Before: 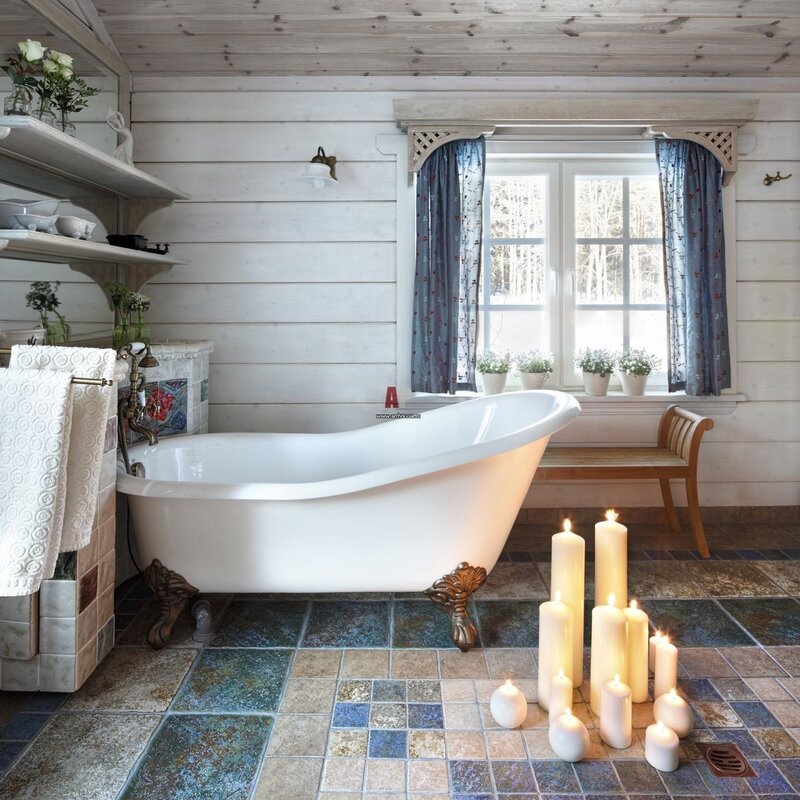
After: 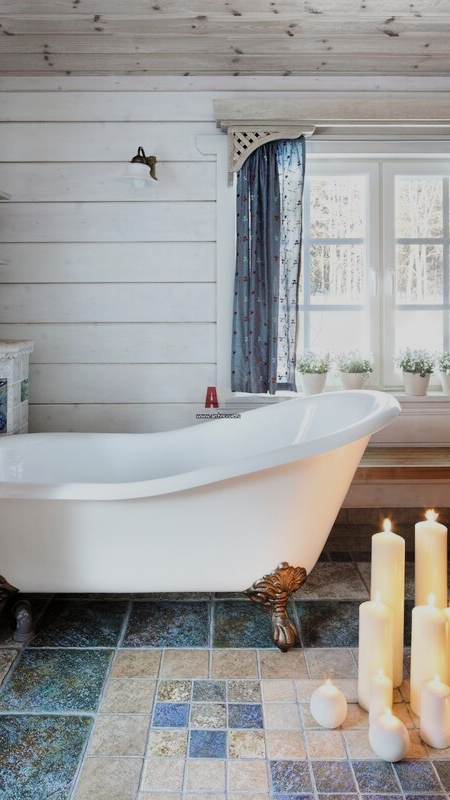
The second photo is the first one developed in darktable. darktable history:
crop and rotate: left 22.516%, right 21.234%
contrast brightness saturation: contrast 0.08, saturation 0.02
filmic rgb: black relative exposure -7.65 EV, white relative exposure 4.56 EV, hardness 3.61, contrast 1.05
